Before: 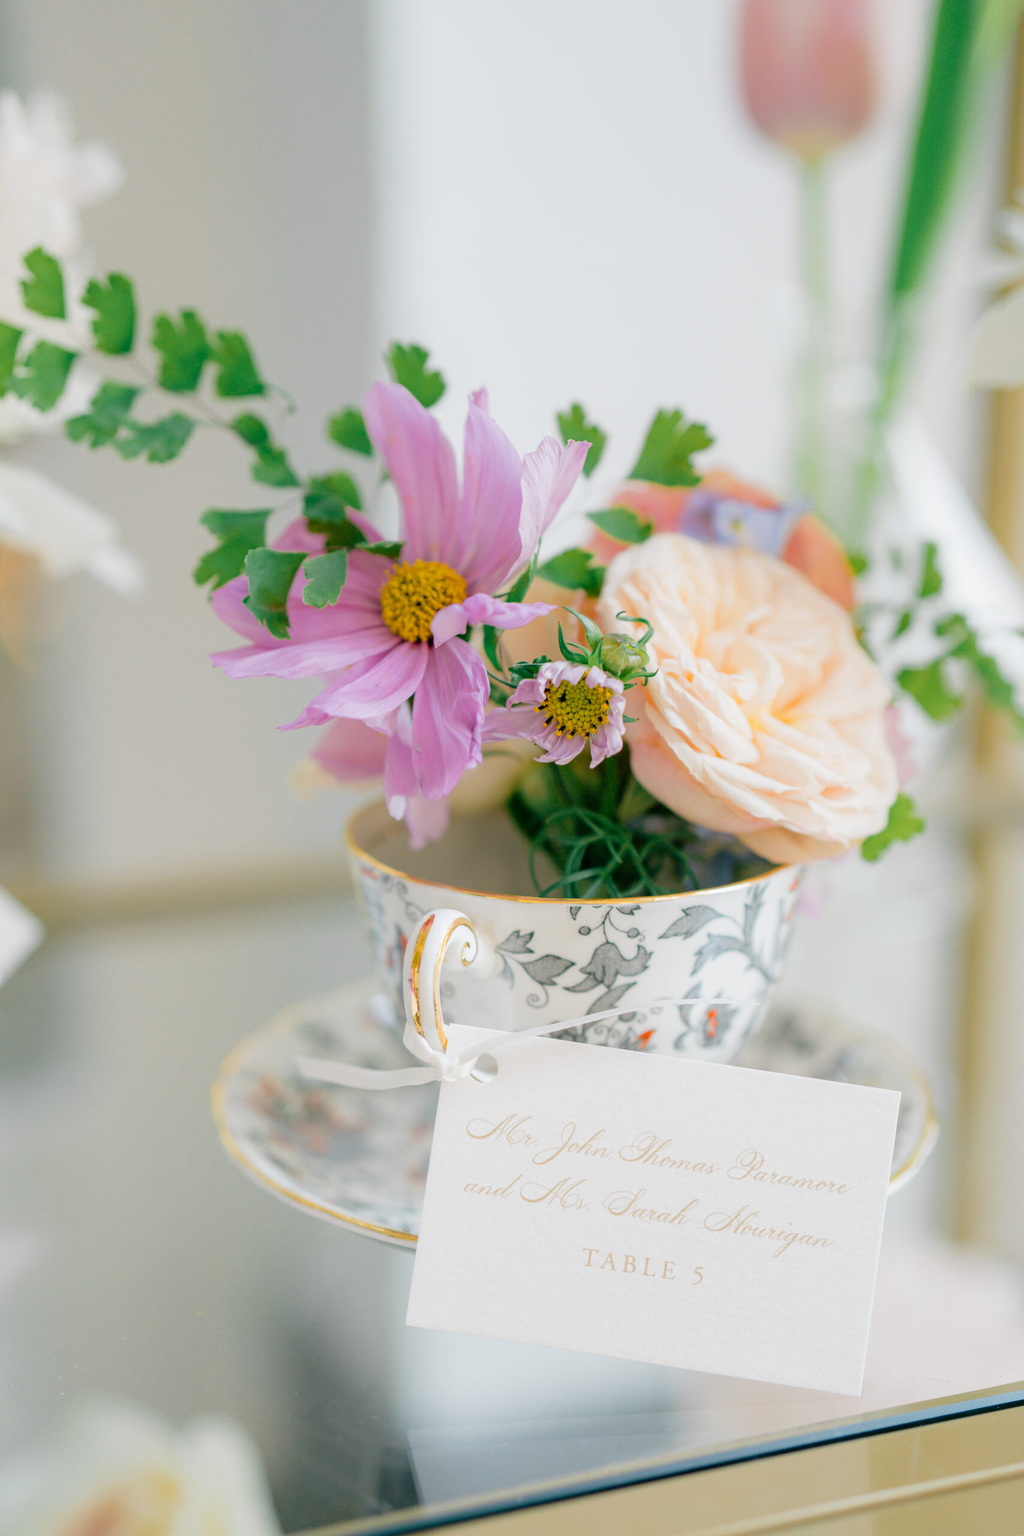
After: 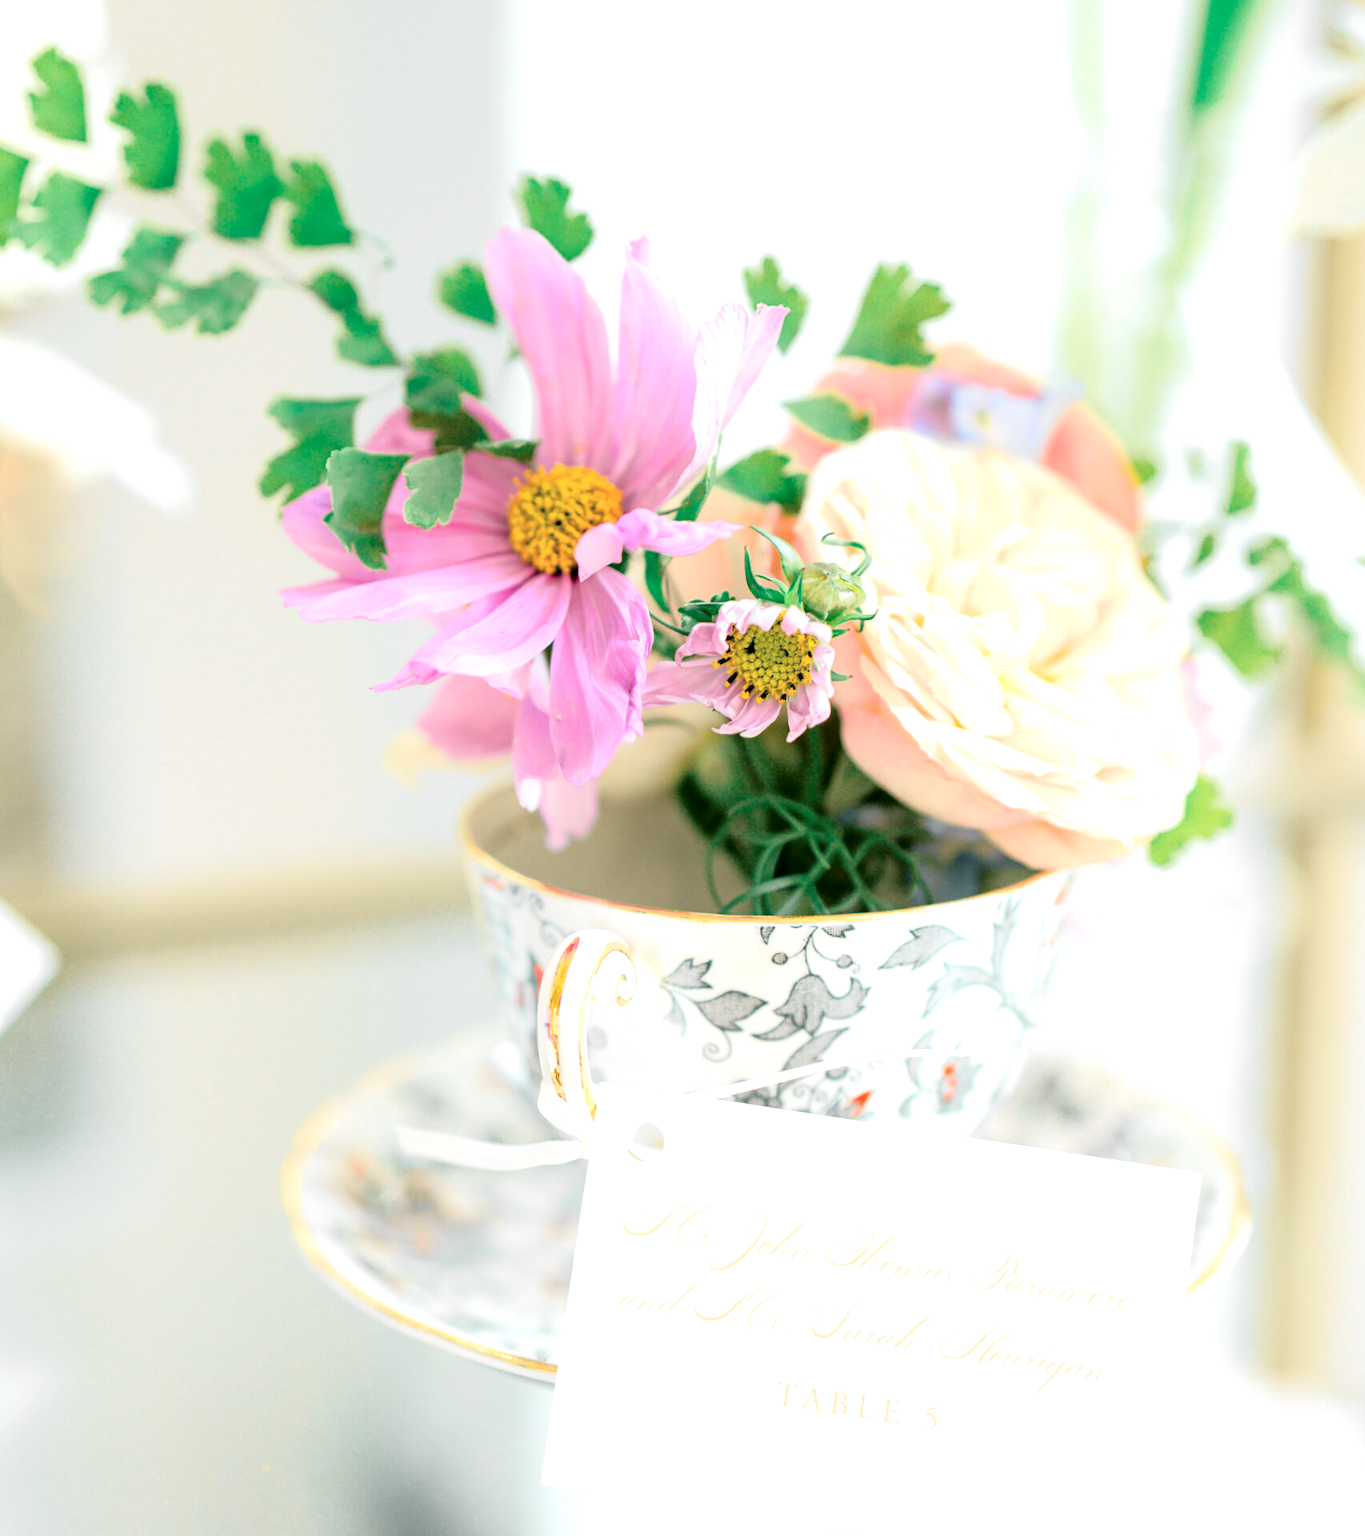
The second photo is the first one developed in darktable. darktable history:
crop: top 13.819%, bottom 11.169%
exposure: black level correction 0.001, exposure 0.955 EV, compensate exposure bias true, compensate highlight preservation false
tone curve: curves: ch0 [(0, 0) (0.058, 0.037) (0.214, 0.183) (0.304, 0.288) (0.561, 0.554) (0.687, 0.677) (0.768, 0.768) (0.858, 0.861) (0.987, 0.945)]; ch1 [(0, 0) (0.172, 0.123) (0.312, 0.296) (0.432, 0.448) (0.471, 0.469) (0.502, 0.5) (0.521, 0.505) (0.565, 0.569) (0.663, 0.663) (0.703, 0.721) (0.857, 0.917) (1, 1)]; ch2 [(0, 0) (0.411, 0.424) (0.485, 0.497) (0.502, 0.5) (0.517, 0.511) (0.556, 0.562) (0.626, 0.594) (0.709, 0.661) (1, 1)], color space Lab, independent channels, preserve colors none
